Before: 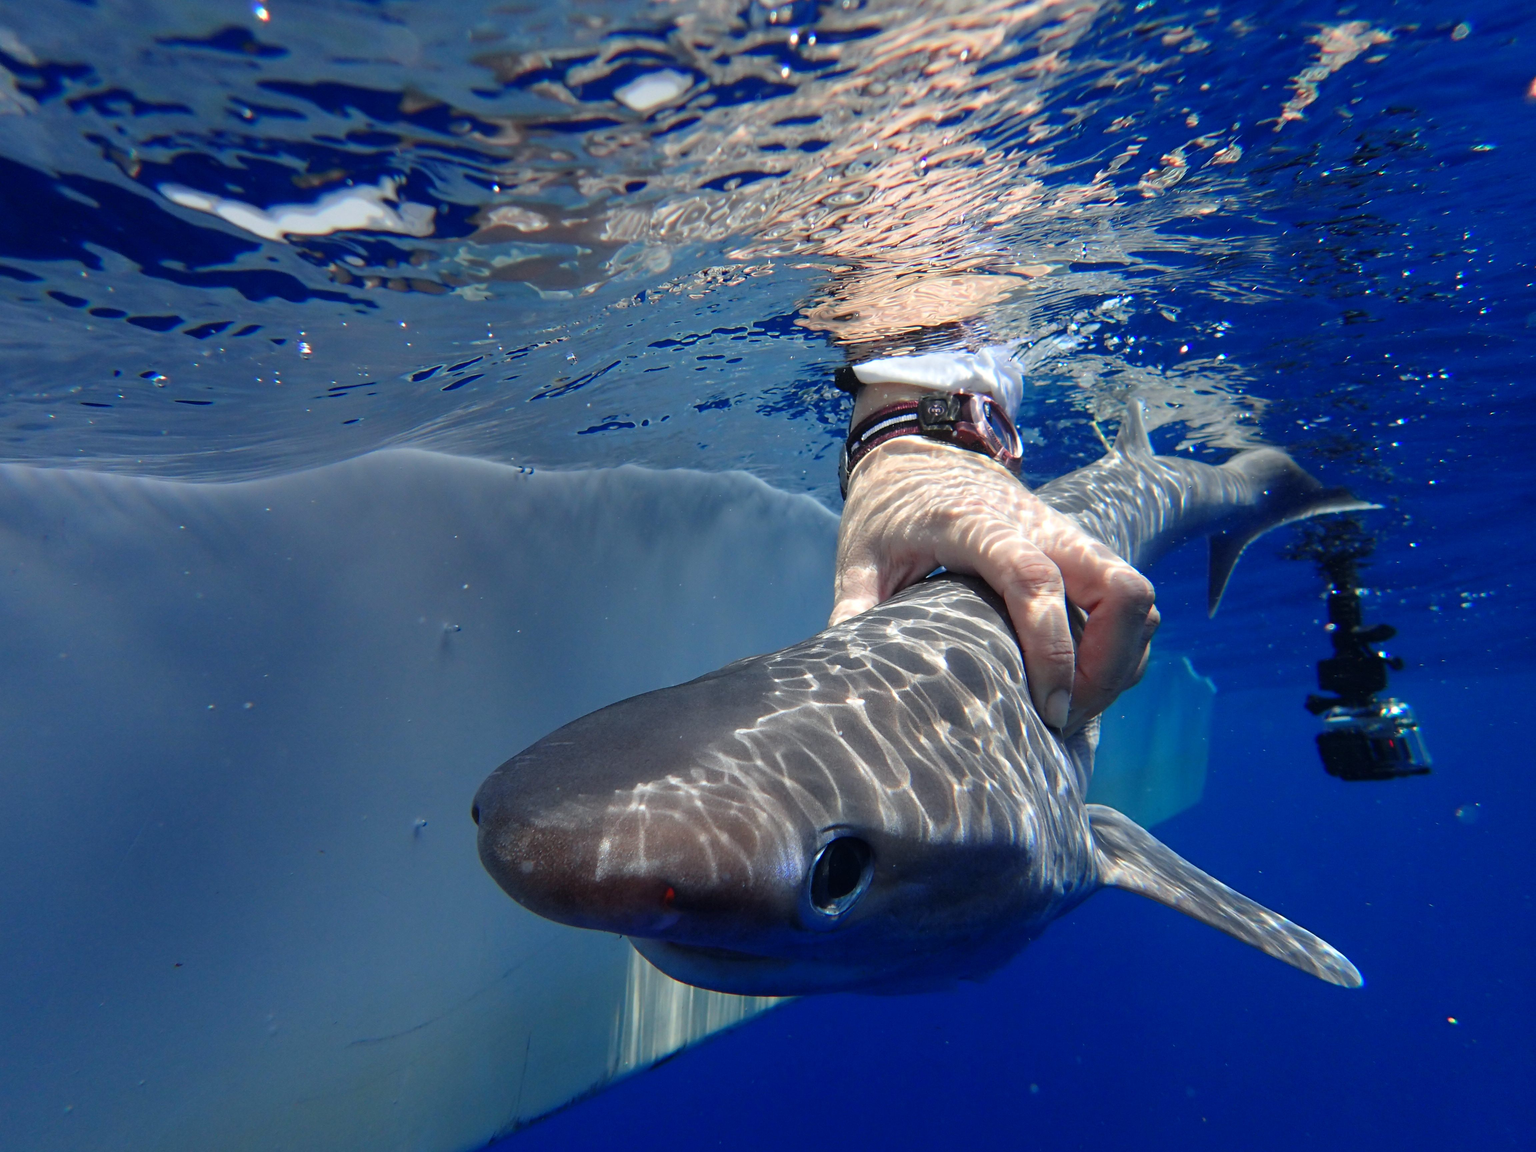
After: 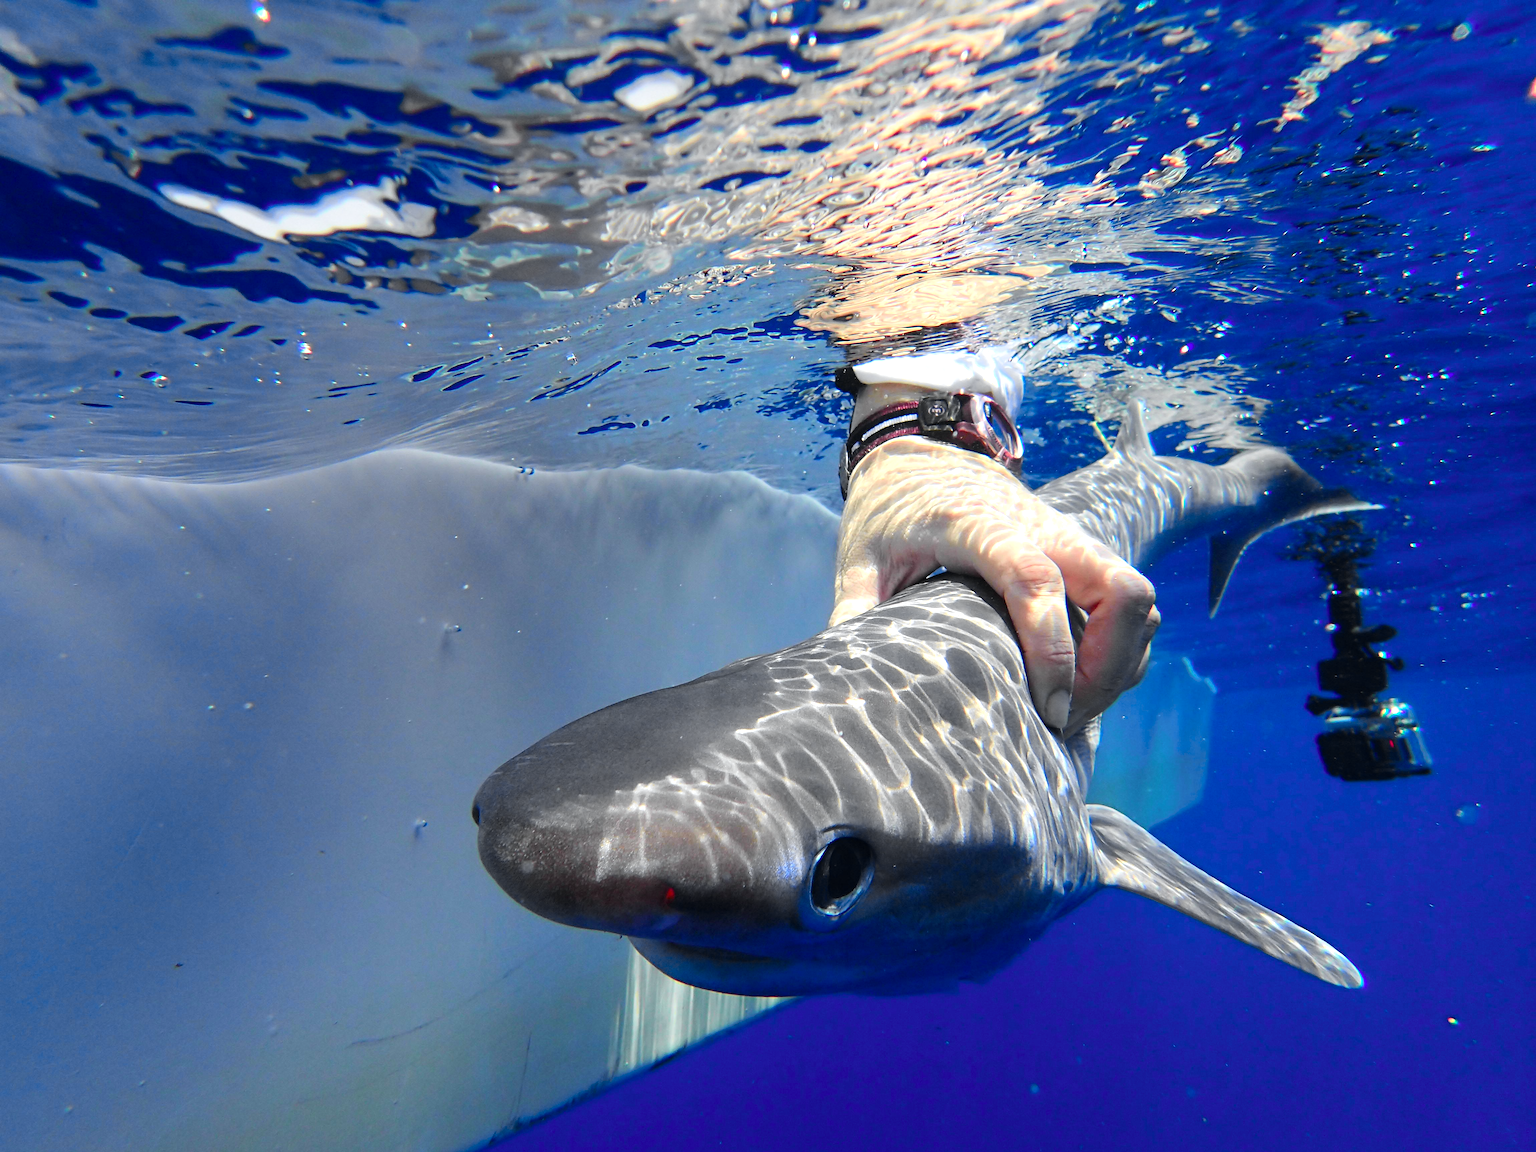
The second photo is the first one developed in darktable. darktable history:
sharpen: radius 0.969, amount 0.604
tone curve: curves: ch0 [(0, 0) (0.071, 0.058) (0.266, 0.268) (0.498, 0.542) (0.766, 0.807) (1, 0.983)]; ch1 [(0, 0) (0.346, 0.307) (0.408, 0.387) (0.463, 0.465) (0.482, 0.493) (0.502, 0.499) (0.517, 0.502) (0.55, 0.548) (0.597, 0.61) (0.651, 0.698) (1, 1)]; ch2 [(0, 0) (0.346, 0.34) (0.434, 0.46) (0.485, 0.494) (0.5, 0.498) (0.517, 0.506) (0.526, 0.539) (0.583, 0.603) (0.625, 0.659) (1, 1)], color space Lab, independent channels, preserve colors none
exposure: exposure 0.566 EV, compensate highlight preservation false
